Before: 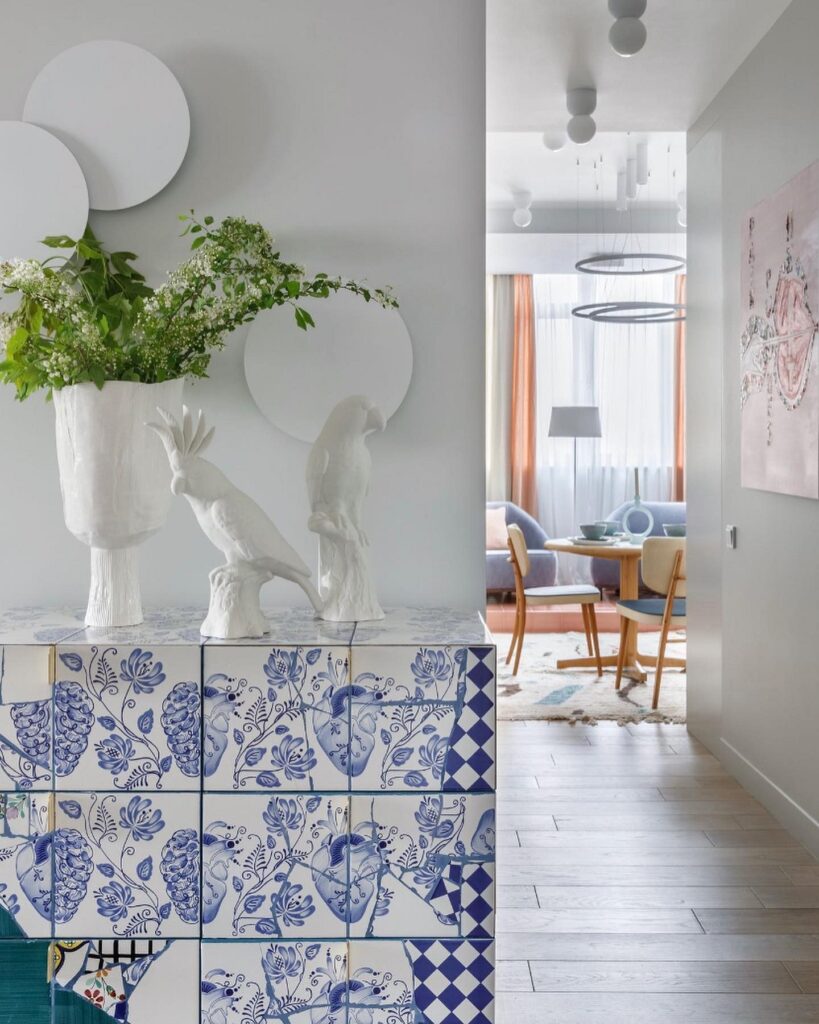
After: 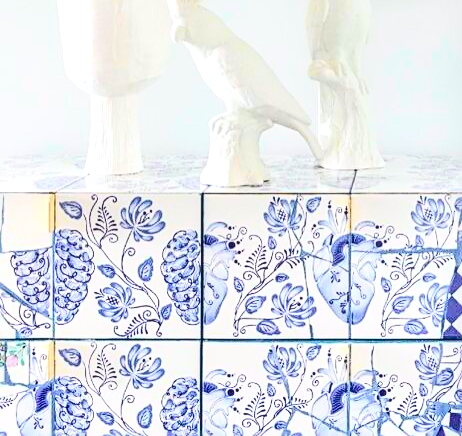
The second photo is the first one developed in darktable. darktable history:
exposure: black level correction 0, exposure 0.9 EV, compensate exposure bias true, compensate highlight preservation false
sharpen: amount 0.495
local contrast: on, module defaults
crop: top 44.182%, right 43.479%, bottom 13.195%
contrast brightness saturation: contrast 0.233, brightness 0.109, saturation 0.285
tone curve: curves: ch0 [(0, 0) (0.051, 0.03) (0.096, 0.071) (0.251, 0.234) (0.461, 0.515) (0.605, 0.692) (0.761, 0.824) (0.881, 0.907) (1, 0.984)]; ch1 [(0, 0) (0.1, 0.038) (0.318, 0.243) (0.399, 0.351) (0.478, 0.469) (0.499, 0.499) (0.534, 0.541) (0.567, 0.592) (0.601, 0.629) (0.666, 0.7) (1, 1)]; ch2 [(0, 0) (0.453, 0.45) (0.479, 0.483) (0.504, 0.499) (0.52, 0.519) (0.541, 0.559) (0.601, 0.622) (0.824, 0.815) (1, 1)], color space Lab, independent channels, preserve colors none
